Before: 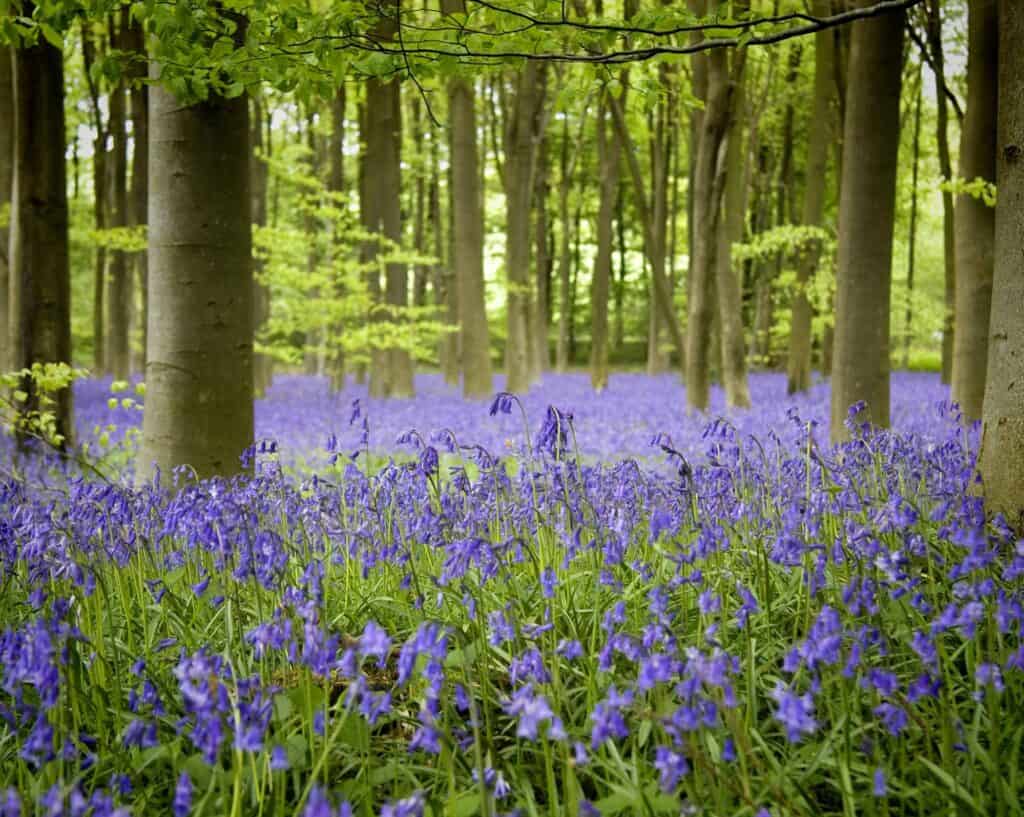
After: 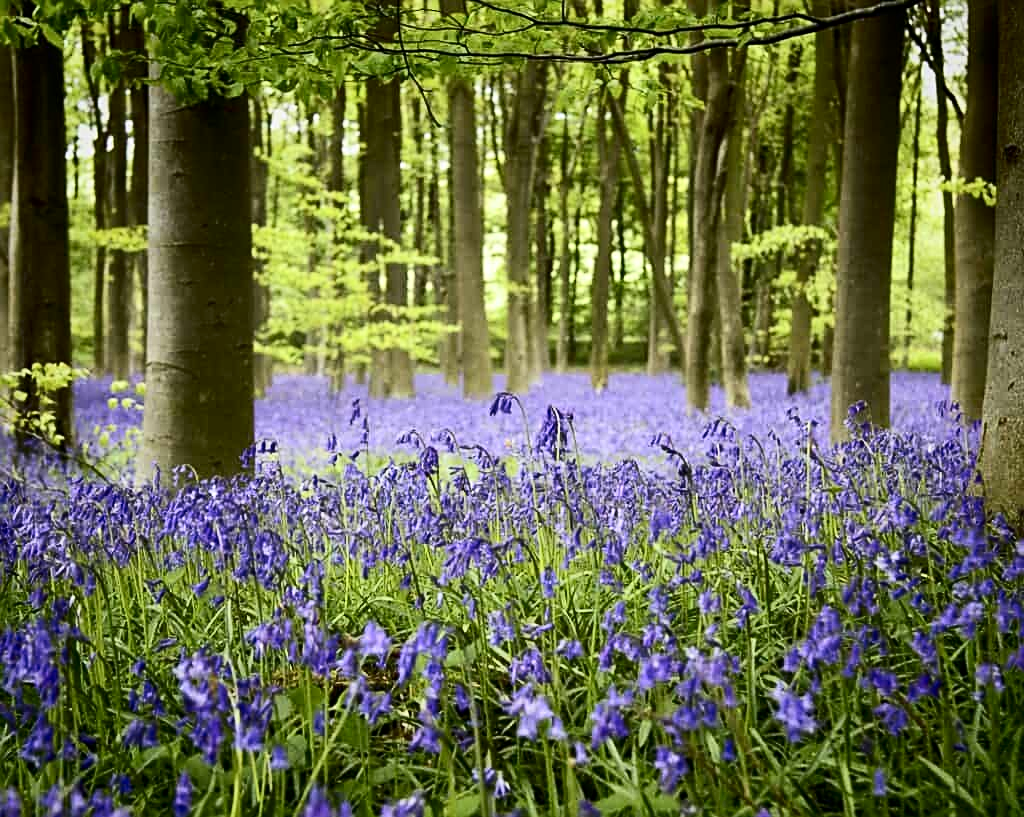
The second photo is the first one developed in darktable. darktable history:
contrast brightness saturation: contrast 0.285
color correction: highlights a* 0.054, highlights b* -0.423
sharpen: on, module defaults
